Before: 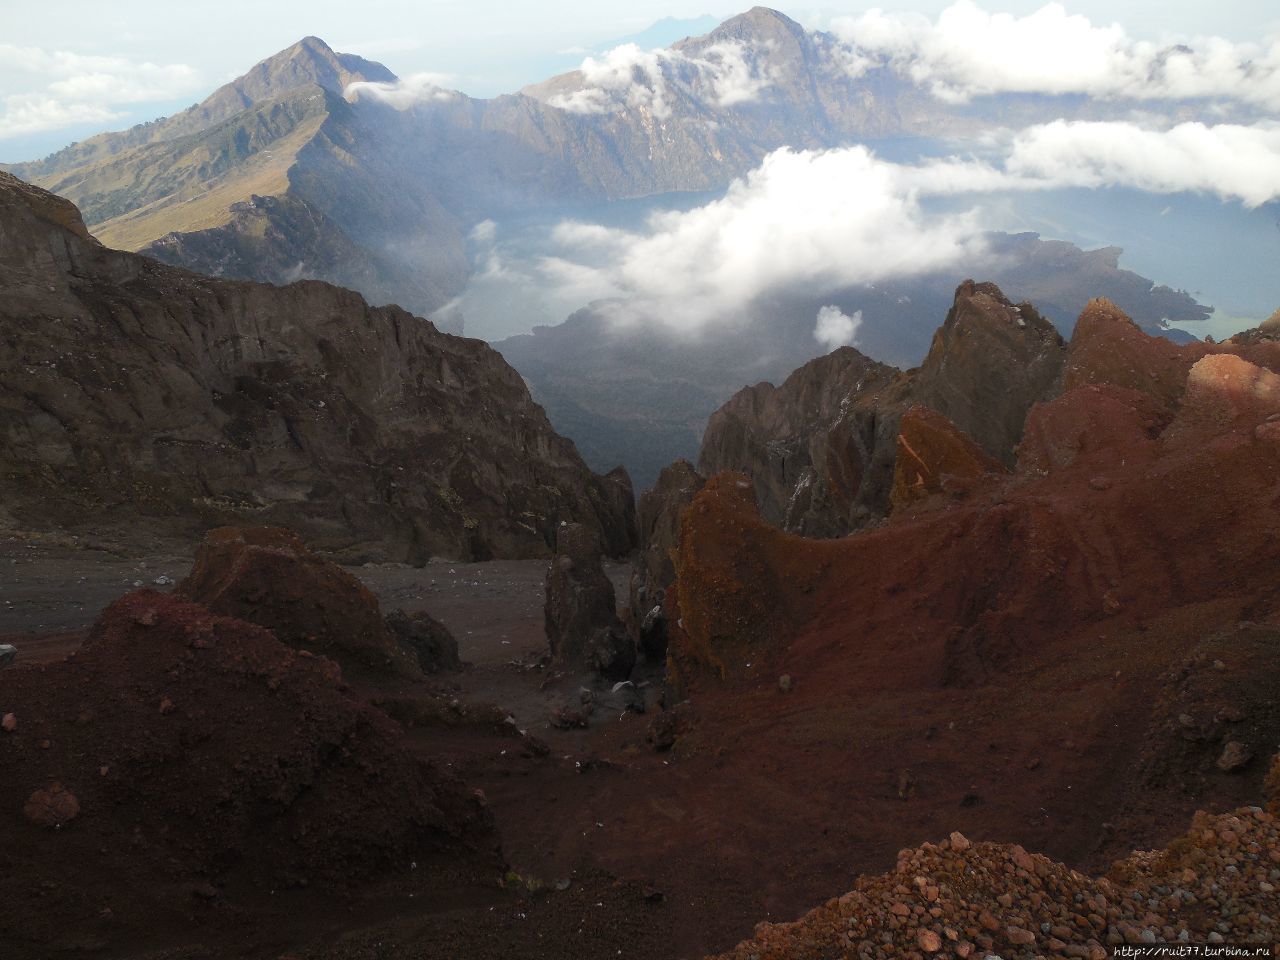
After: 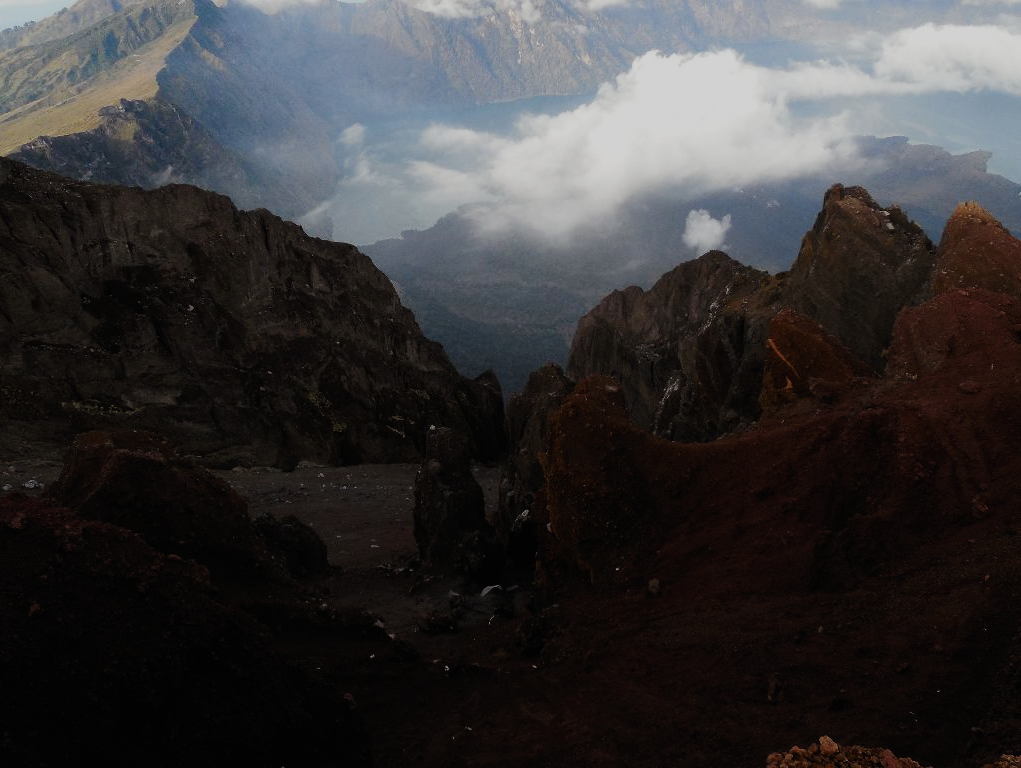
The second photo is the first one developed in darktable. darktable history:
filmic rgb: black relative exposure -5.02 EV, white relative exposure 3.99 EV, hardness 2.88, contrast 1.296, add noise in highlights 0.002, preserve chrominance no, color science v3 (2019), use custom middle-gray values true, contrast in highlights soft
exposure: black level correction -0.015, exposure -0.502 EV, compensate exposure bias true, compensate highlight preservation false
crop and rotate: left 10.247%, top 10.028%, right 9.96%, bottom 9.904%
